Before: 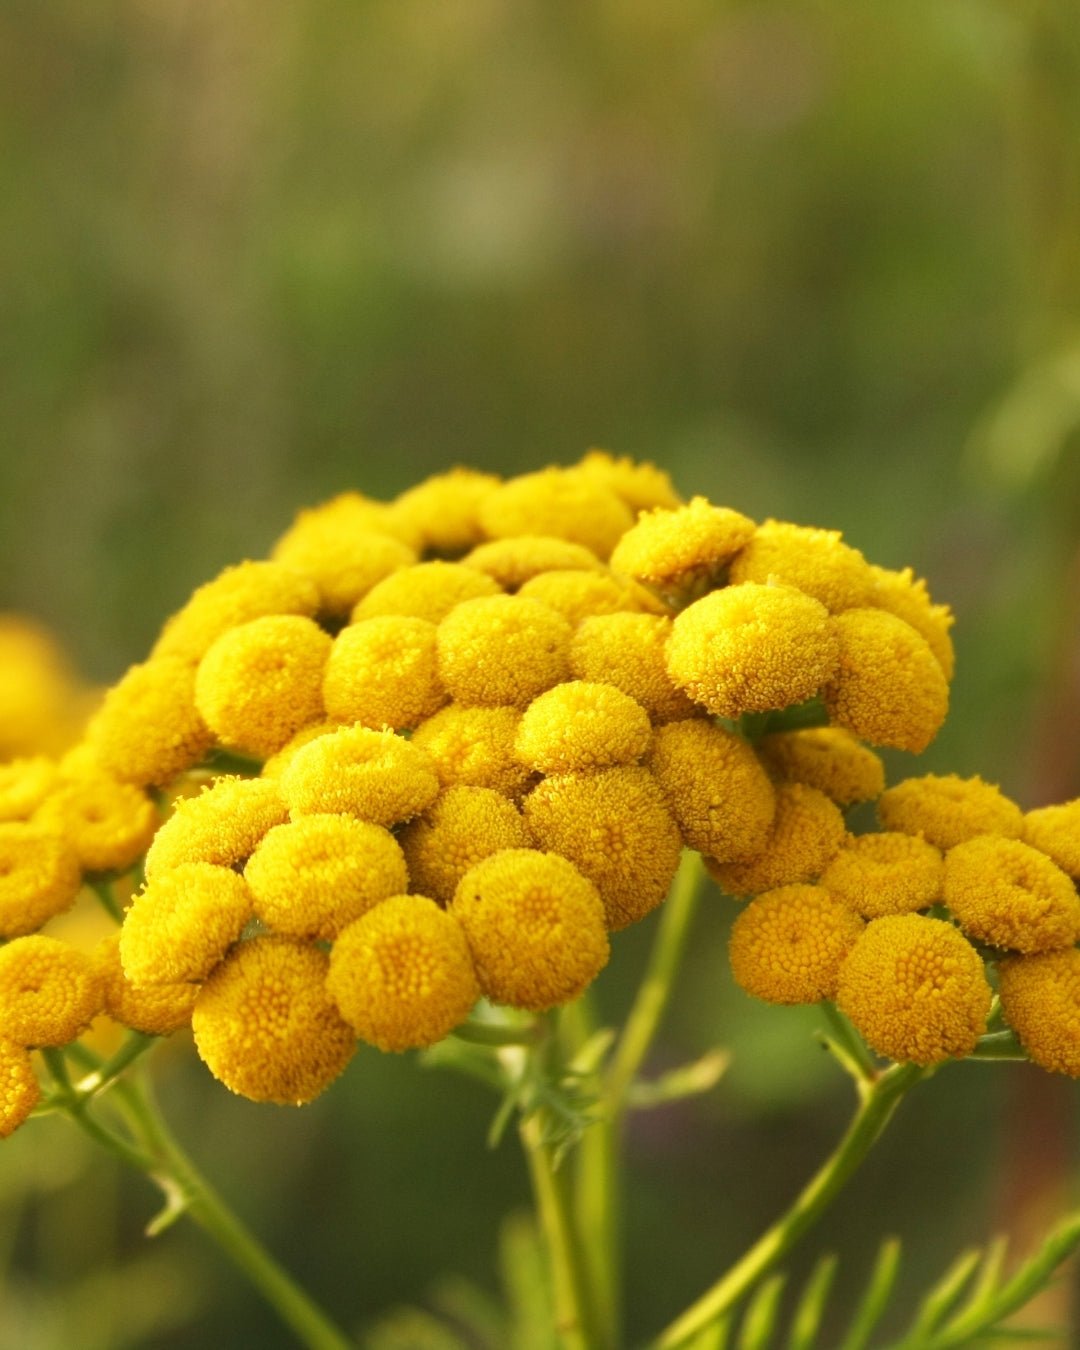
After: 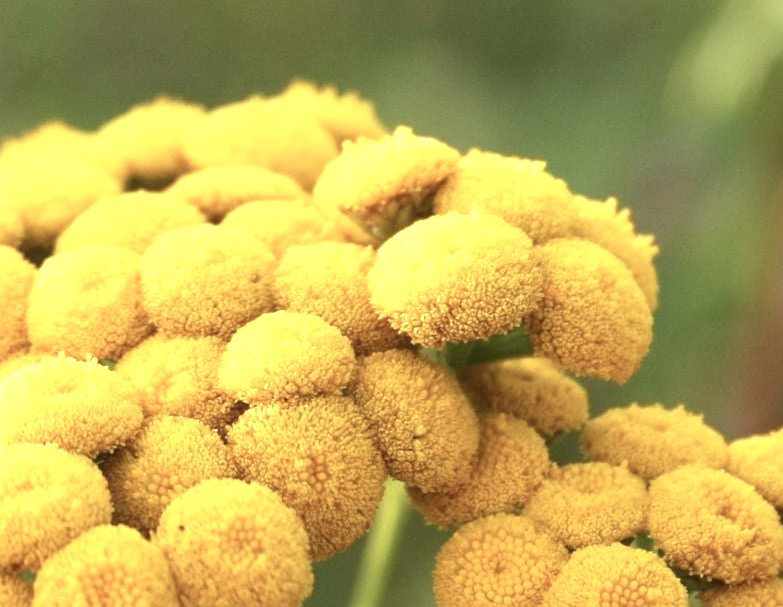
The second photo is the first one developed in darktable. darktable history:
crop and rotate: left 27.486%, top 27.409%, bottom 27.587%
exposure: black level correction 0, exposure 0.692 EV, compensate highlight preservation false
color correction: highlights a* -3.89, highlights b* -10.75
contrast brightness saturation: contrast 0.113, saturation -0.163
sharpen: amount 0.202
